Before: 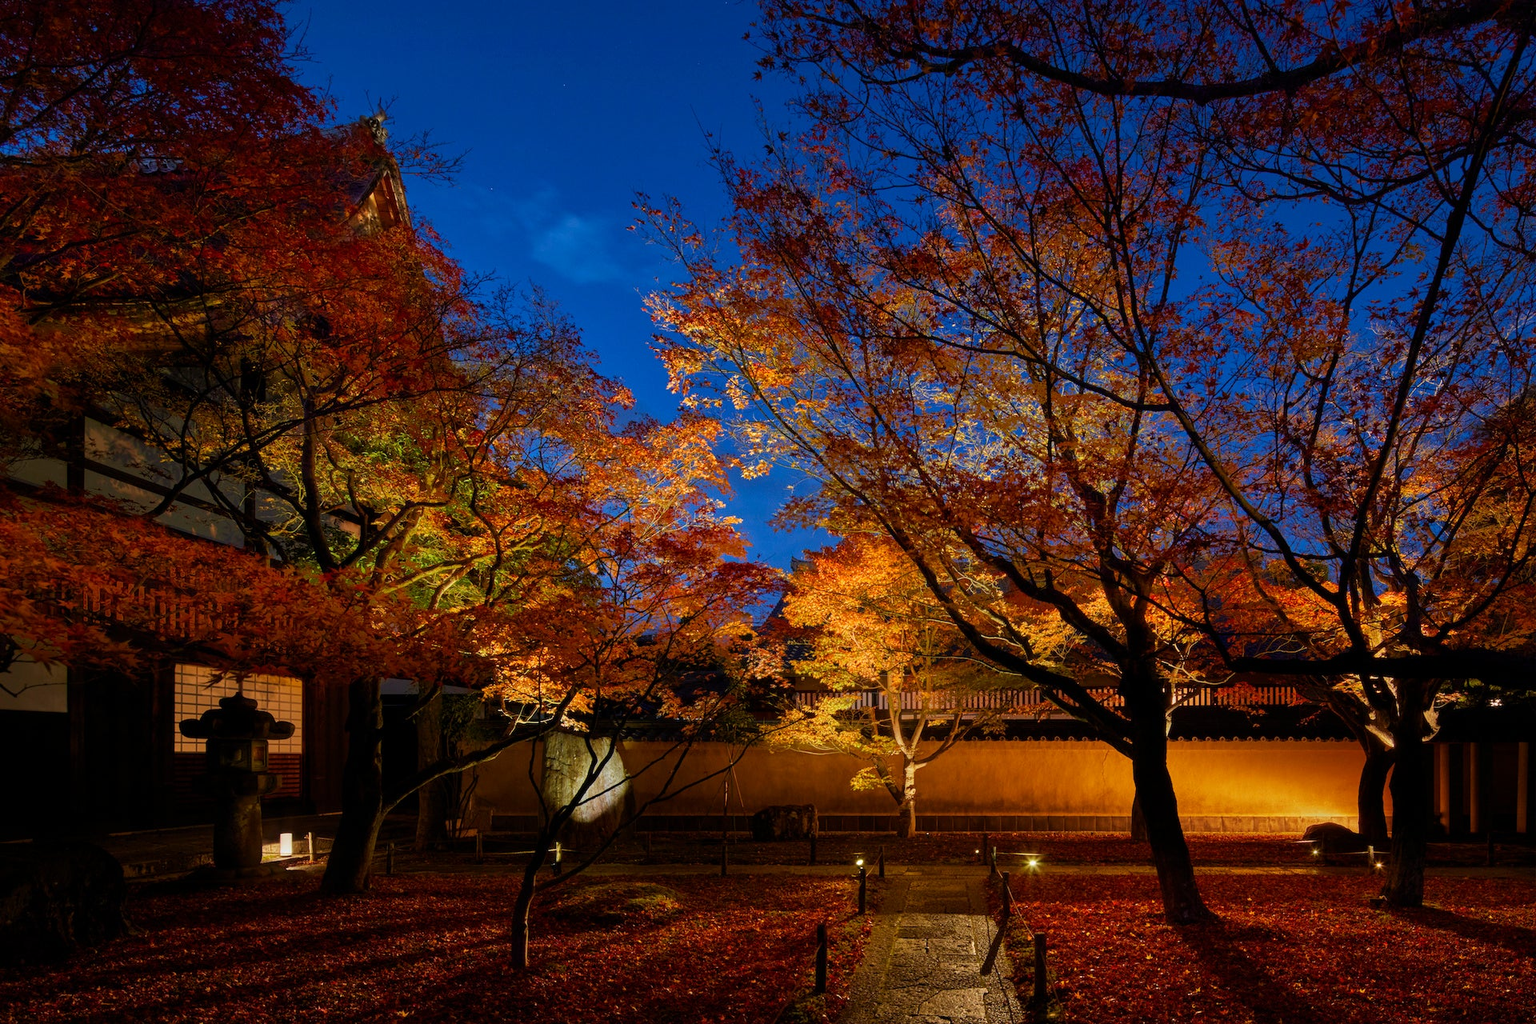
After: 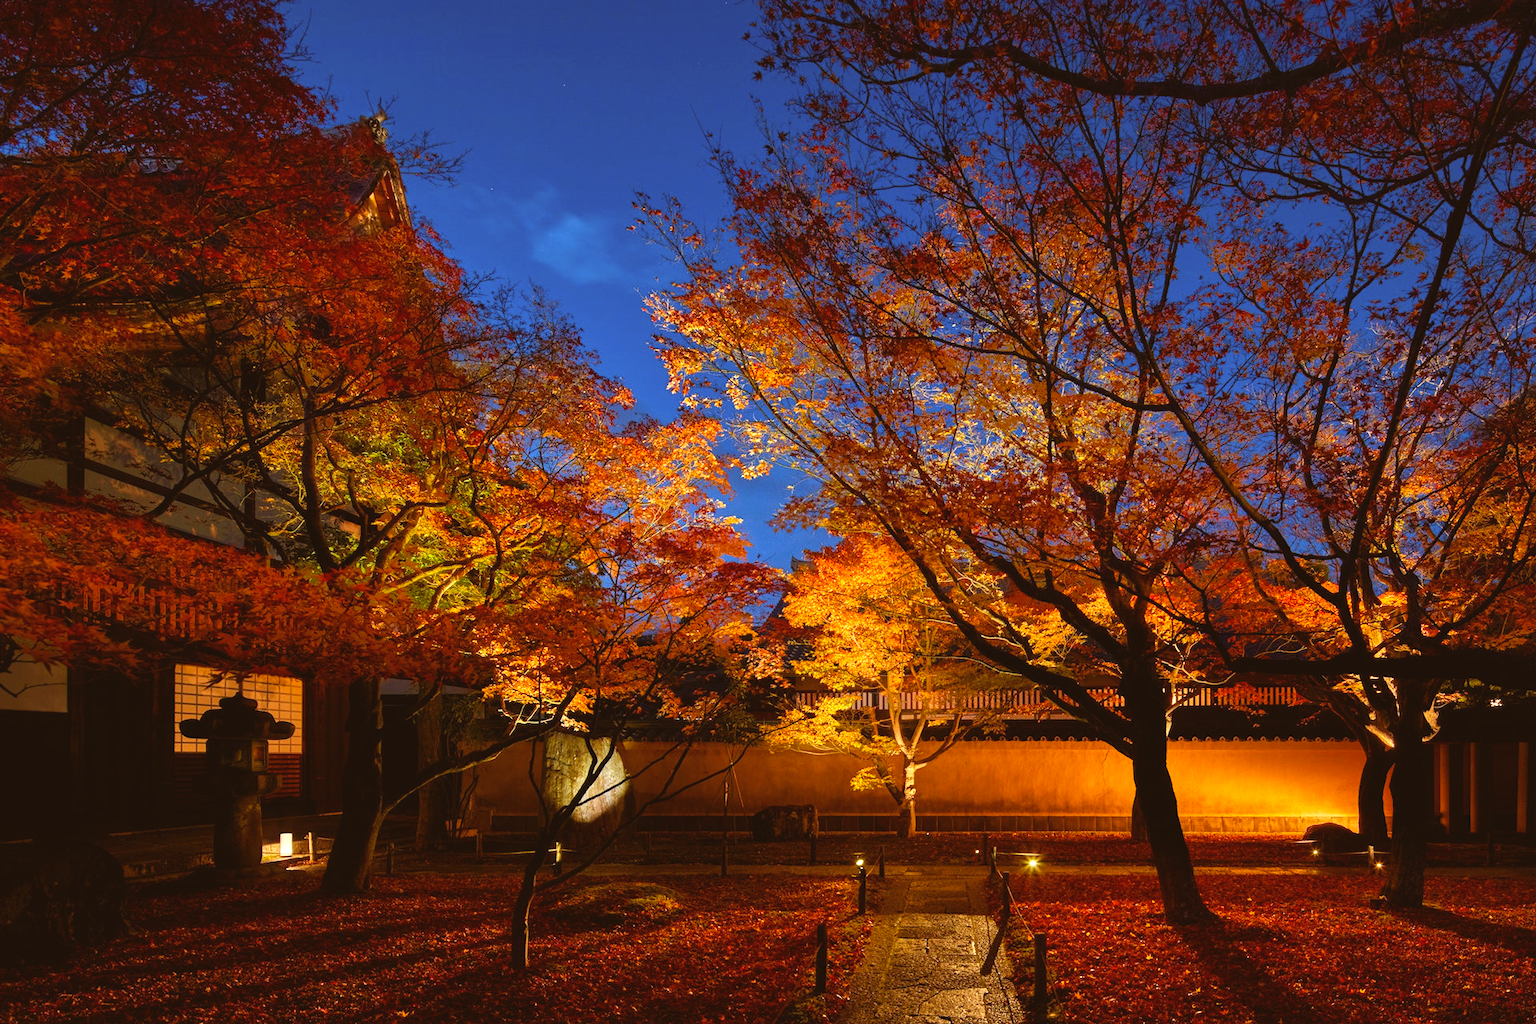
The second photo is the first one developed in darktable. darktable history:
exposure: black level correction -0.005, exposure 0.622 EV, compensate highlight preservation false
color balance rgb: shadows lift › chroma 4.41%, shadows lift › hue 27°, power › chroma 2.5%, power › hue 70°, highlights gain › chroma 1%, highlights gain › hue 27°, saturation formula JzAzBz (2021)
